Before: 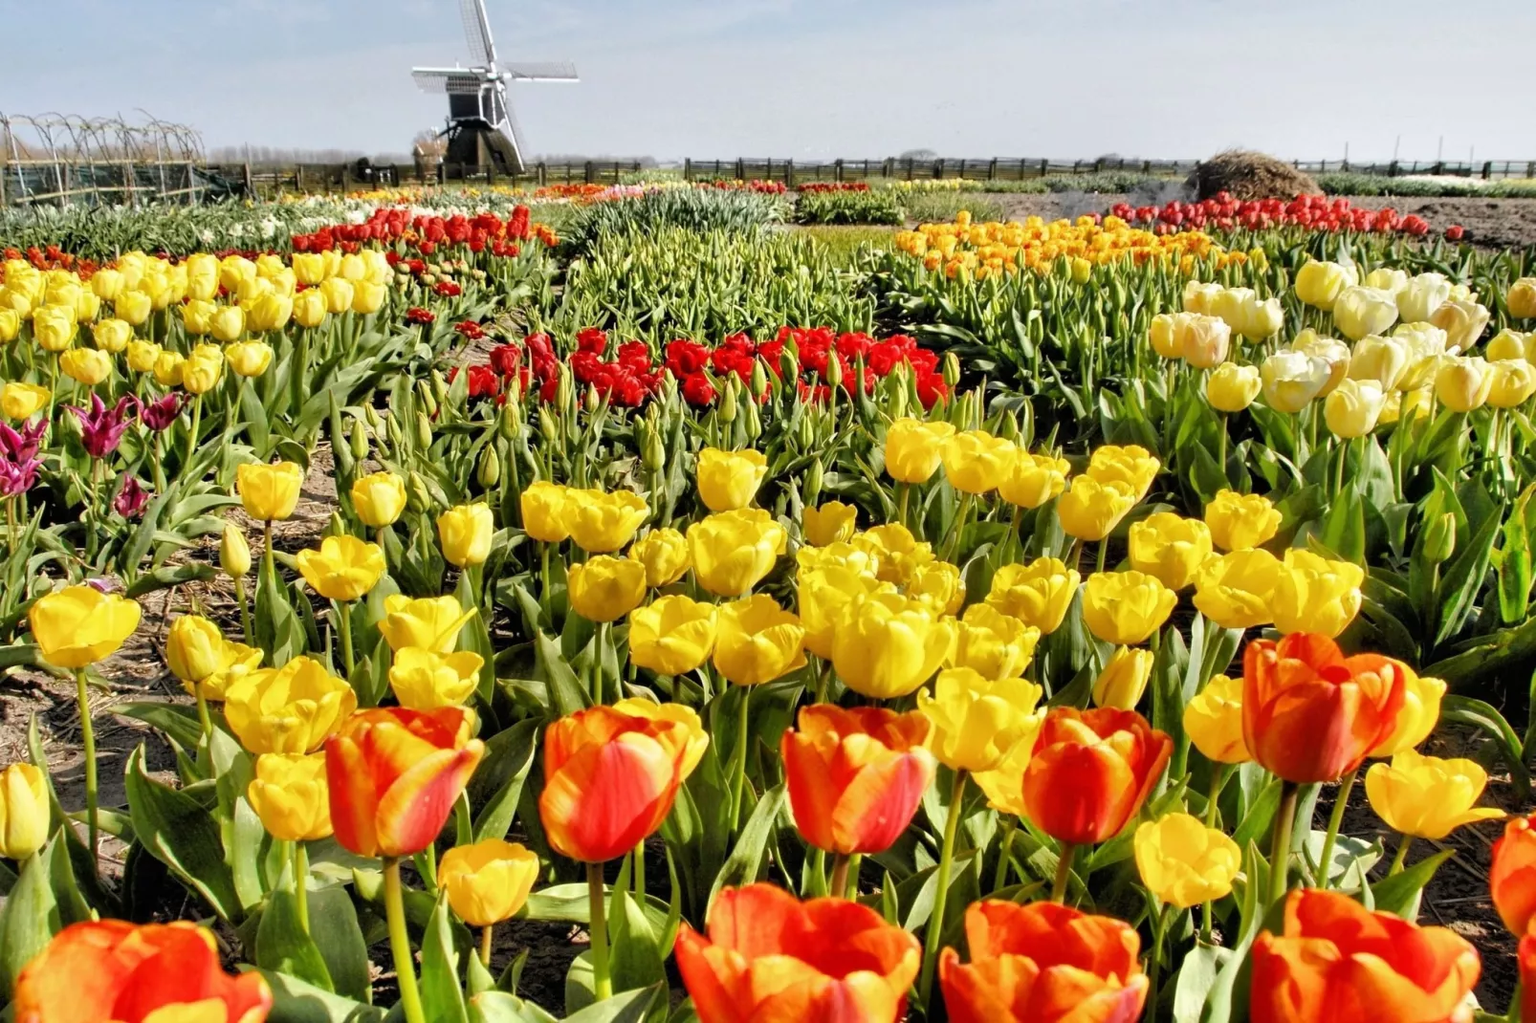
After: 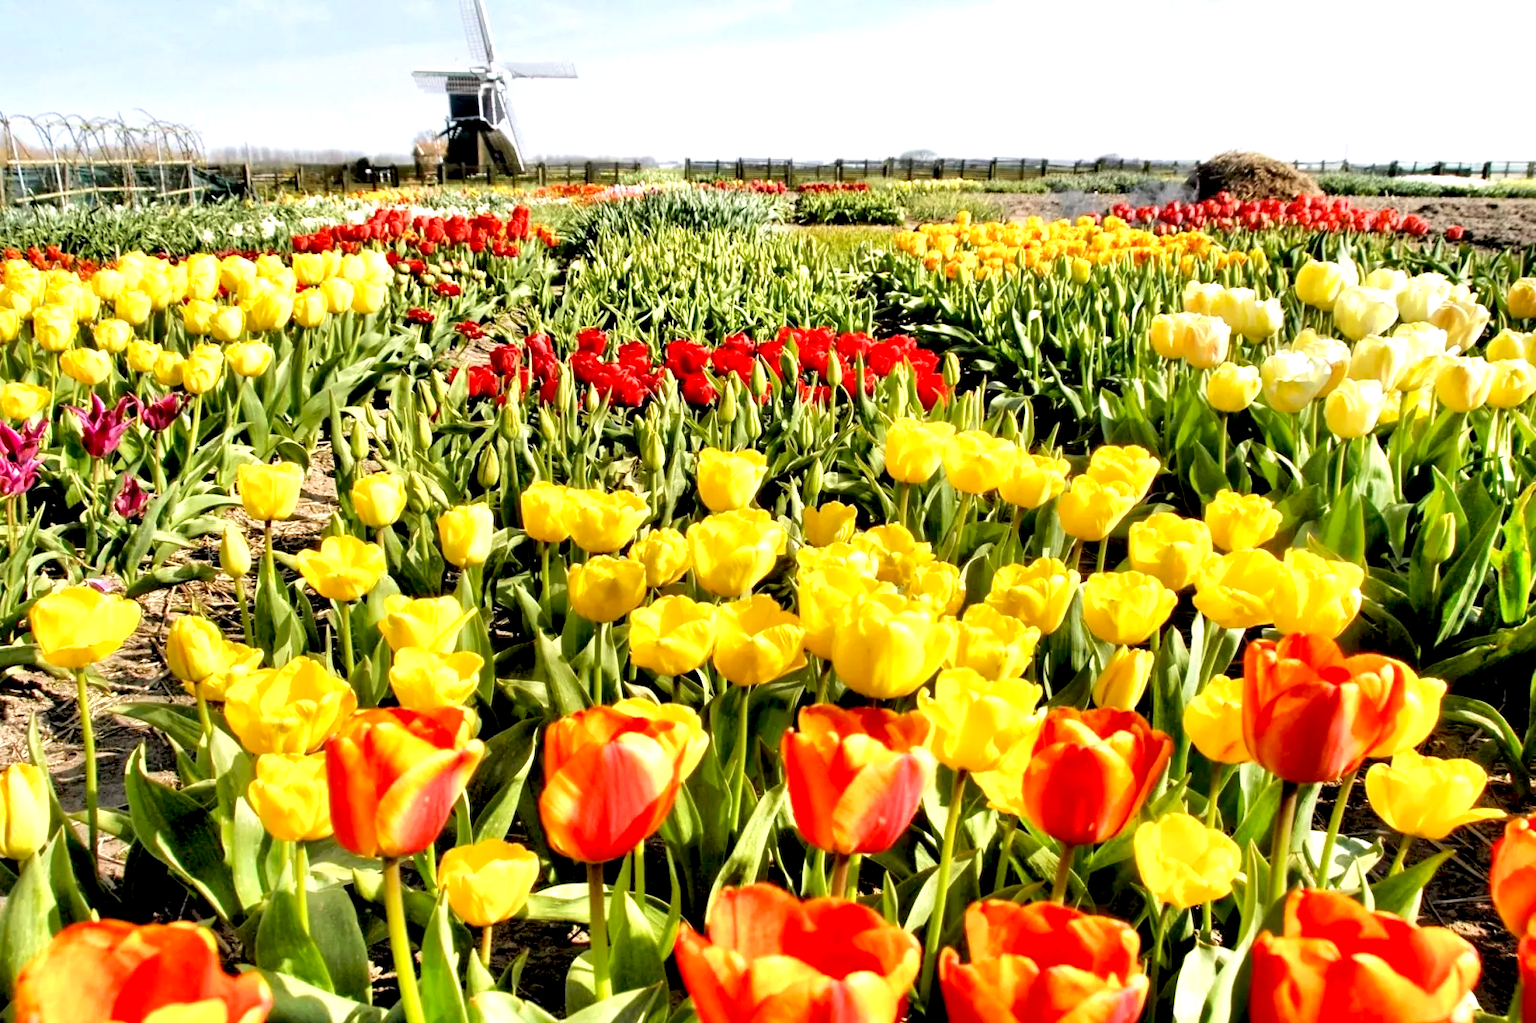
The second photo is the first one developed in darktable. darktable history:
exposure: black level correction 0.012, exposure 0.698 EV, compensate highlight preservation false
velvia: on, module defaults
